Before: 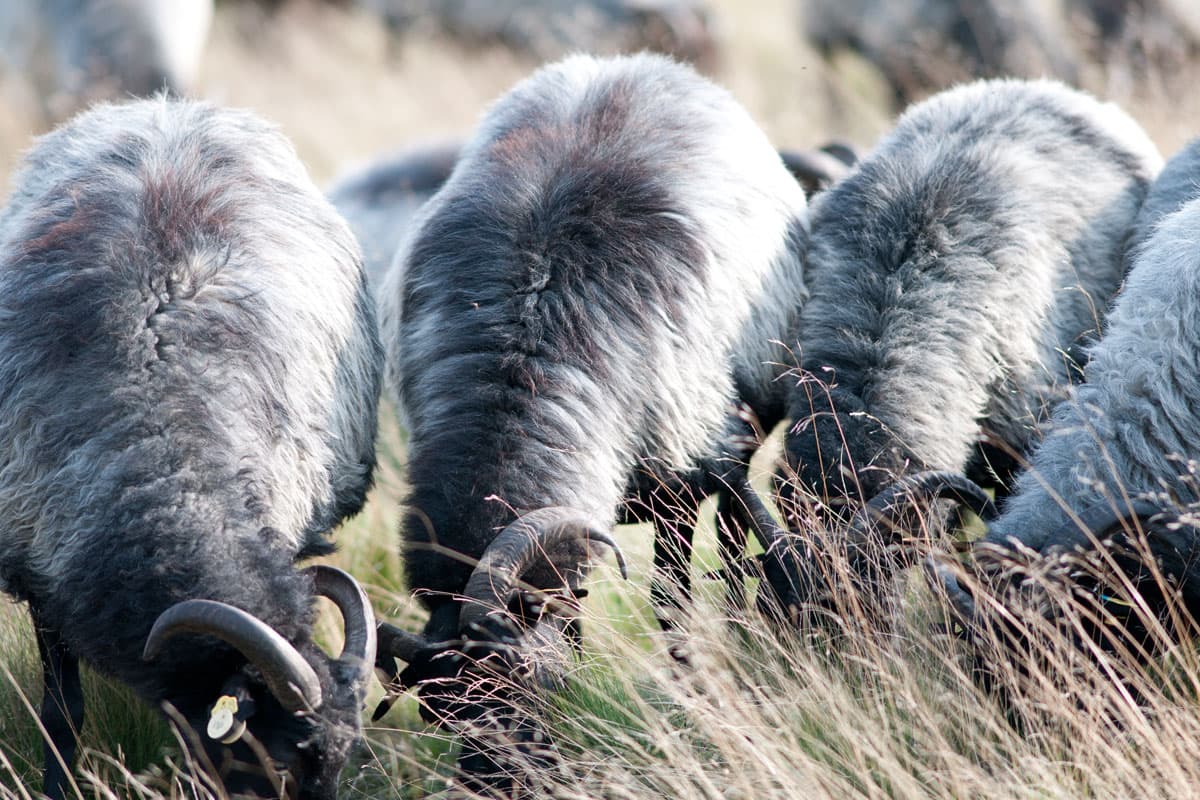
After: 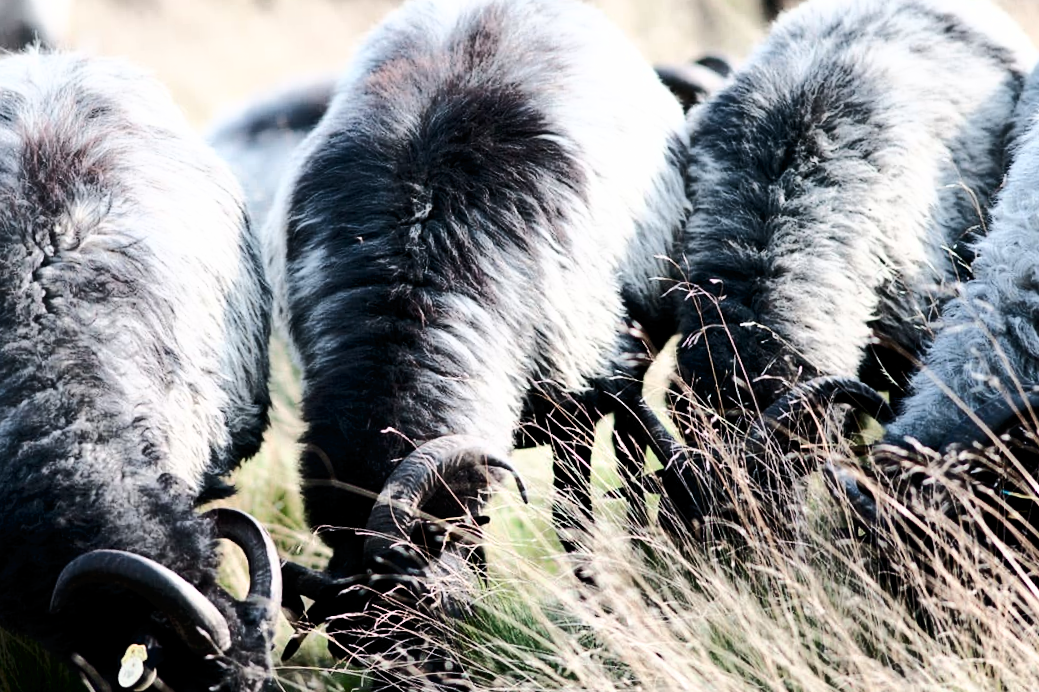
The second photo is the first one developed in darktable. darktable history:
filmic rgb: black relative exposure -8.66 EV, white relative exposure 2.7 EV, threshold 3.04 EV, target black luminance 0%, hardness 6.27, latitude 77.4%, contrast 1.328, shadows ↔ highlights balance -0.336%, color science v6 (2022), enable highlight reconstruction true
crop and rotate: angle 3.51°, left 5.558%, top 5.69%
tone curve: curves: ch0 [(0, 0) (0.003, 0.01) (0.011, 0.014) (0.025, 0.029) (0.044, 0.051) (0.069, 0.072) (0.1, 0.097) (0.136, 0.123) (0.177, 0.16) (0.224, 0.2) (0.277, 0.248) (0.335, 0.305) (0.399, 0.37) (0.468, 0.454) (0.543, 0.534) (0.623, 0.609) (0.709, 0.681) (0.801, 0.752) (0.898, 0.841) (1, 1)], color space Lab, independent channels, preserve colors none
contrast brightness saturation: contrast 0.298
